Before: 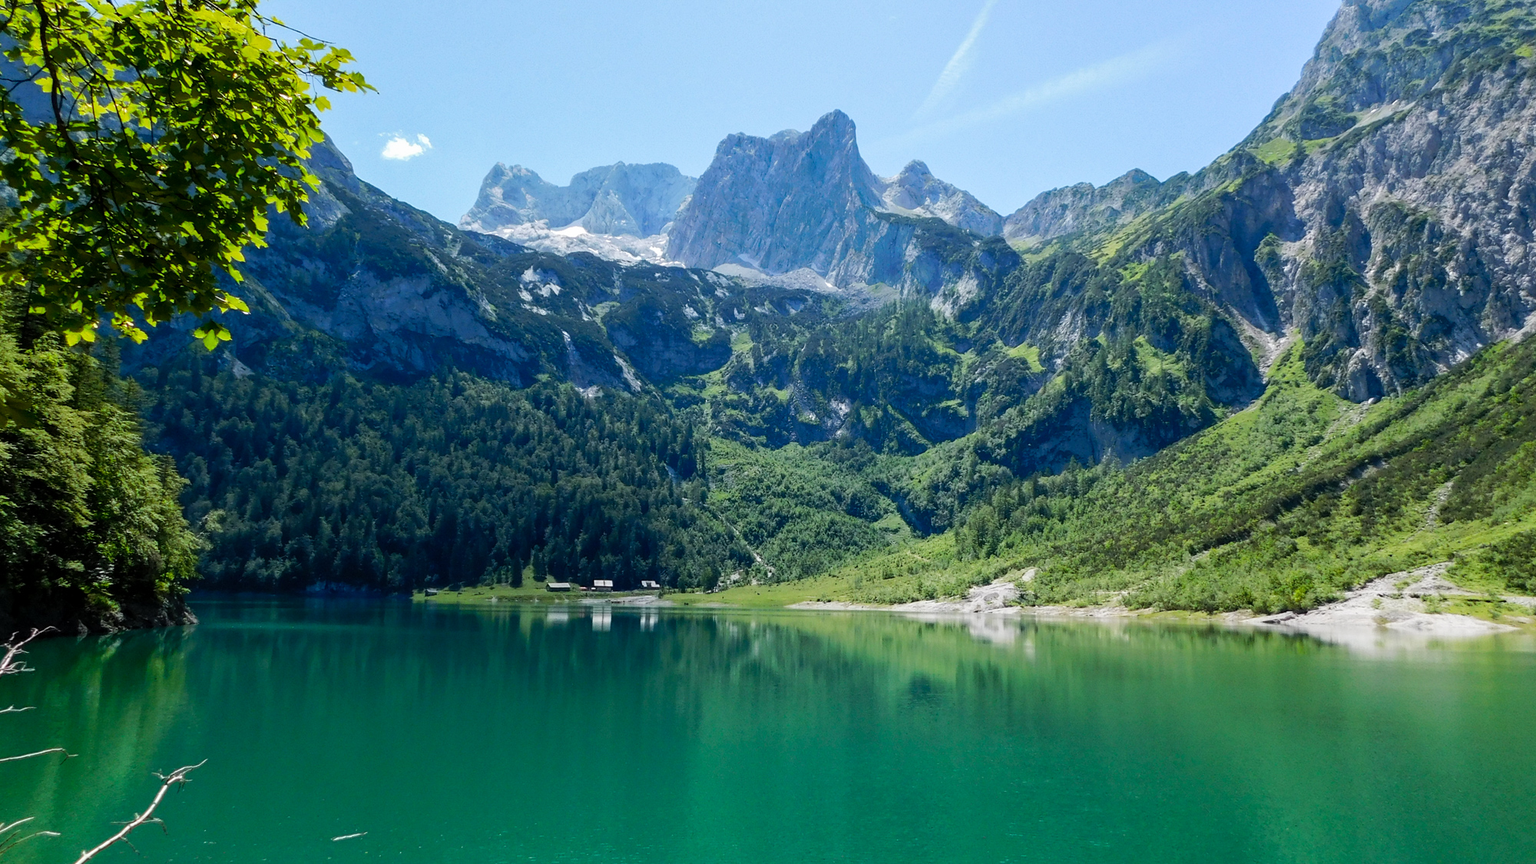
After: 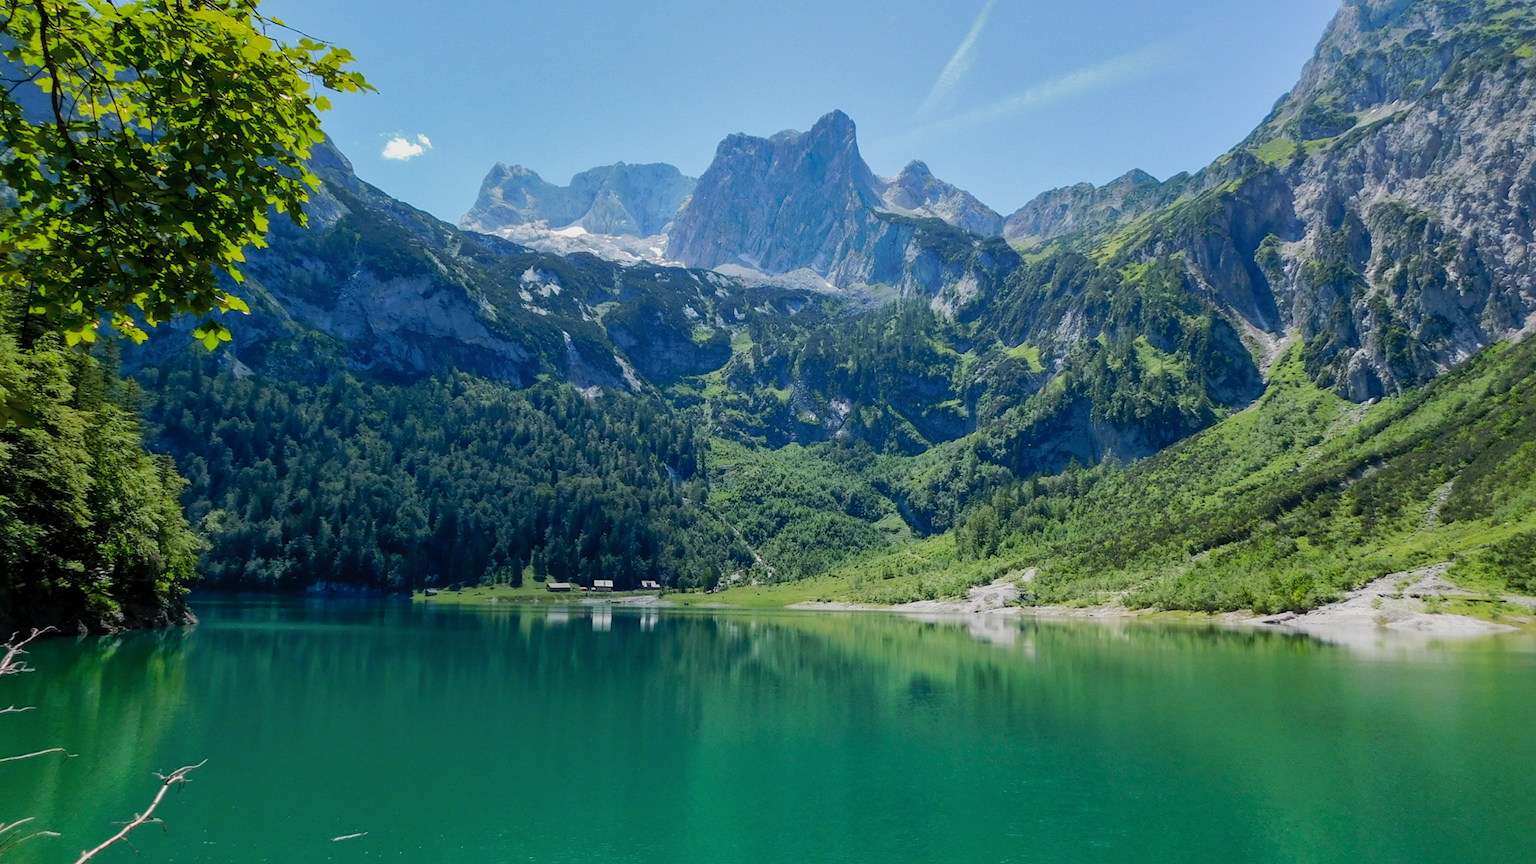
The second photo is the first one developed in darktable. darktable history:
shadows and highlights: shadows 40.27, highlights -59.77, highlights color adjustment 77.72%
exposure: exposure -0.146 EV, compensate highlight preservation false
